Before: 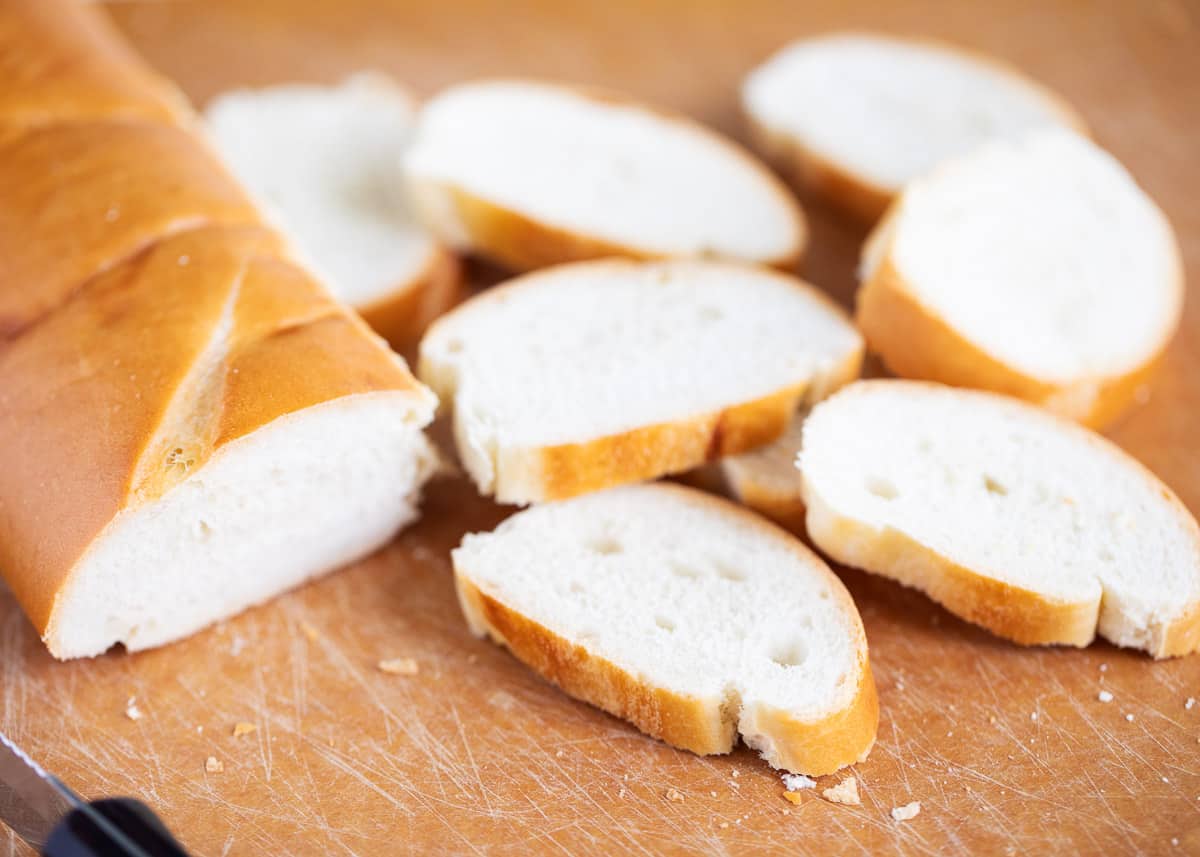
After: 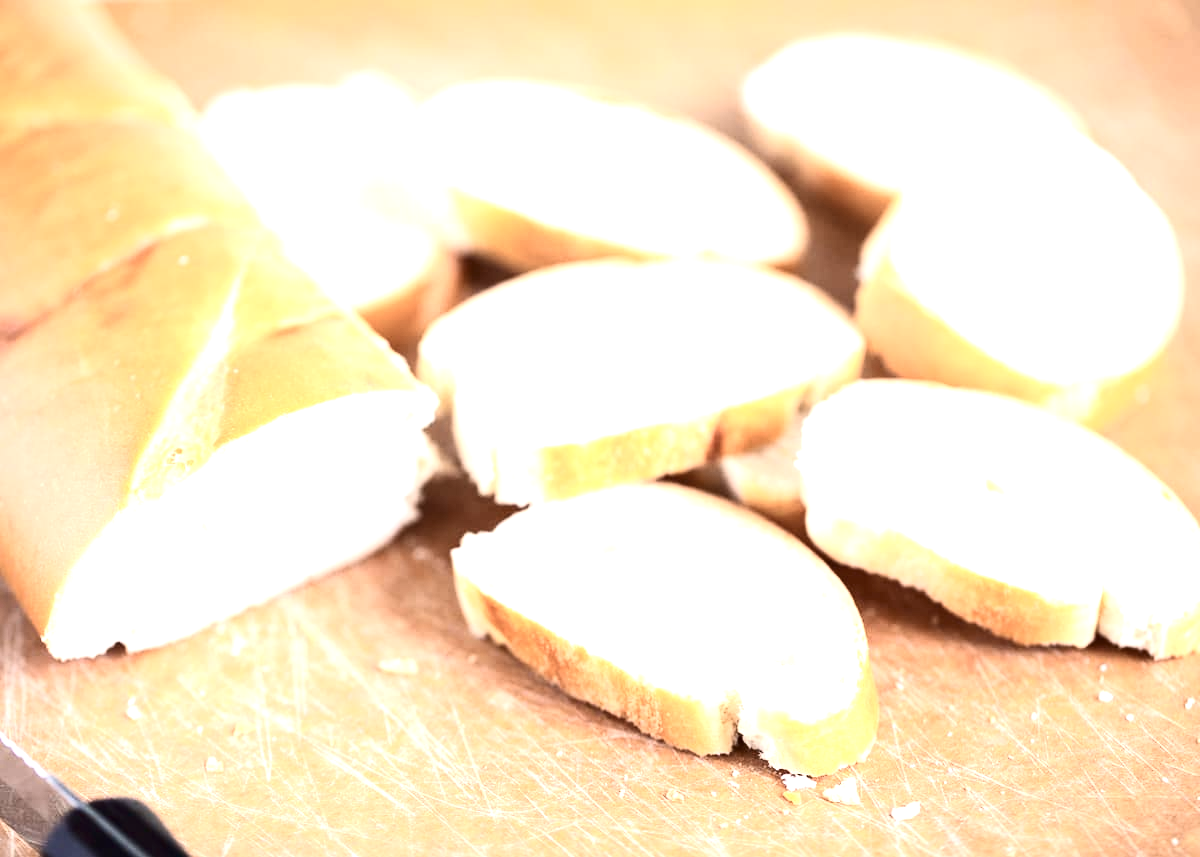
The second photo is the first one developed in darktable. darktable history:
exposure: black level correction 0, exposure 1.199 EV, compensate exposure bias true, compensate highlight preservation false
contrast brightness saturation: contrast 0.252, saturation -0.317
